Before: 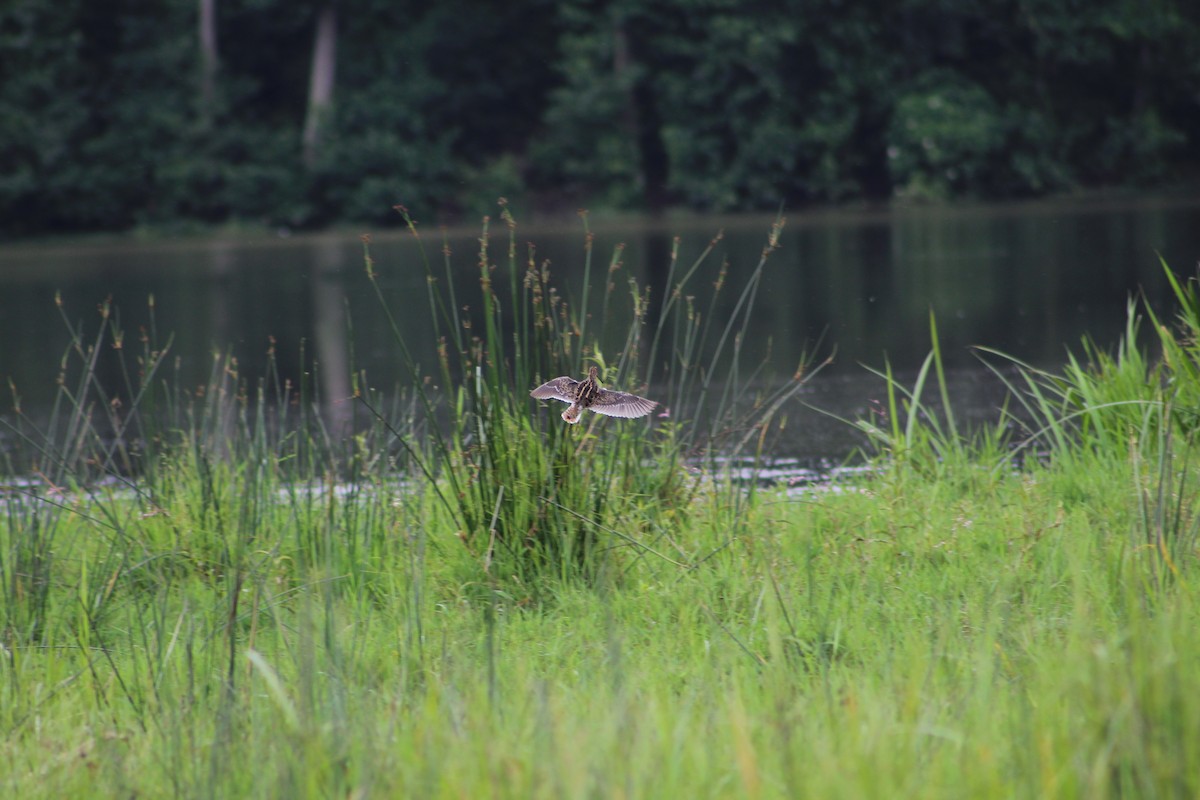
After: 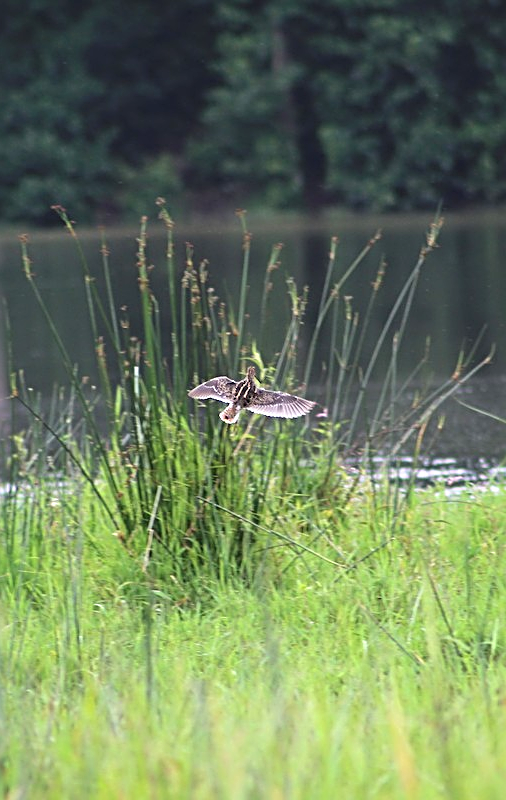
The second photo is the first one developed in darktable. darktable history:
crop: left 28.583%, right 29.231%
exposure: black level correction 0, exposure 0.7 EV, compensate exposure bias true, compensate highlight preservation false
sharpen: radius 2.584, amount 0.688
